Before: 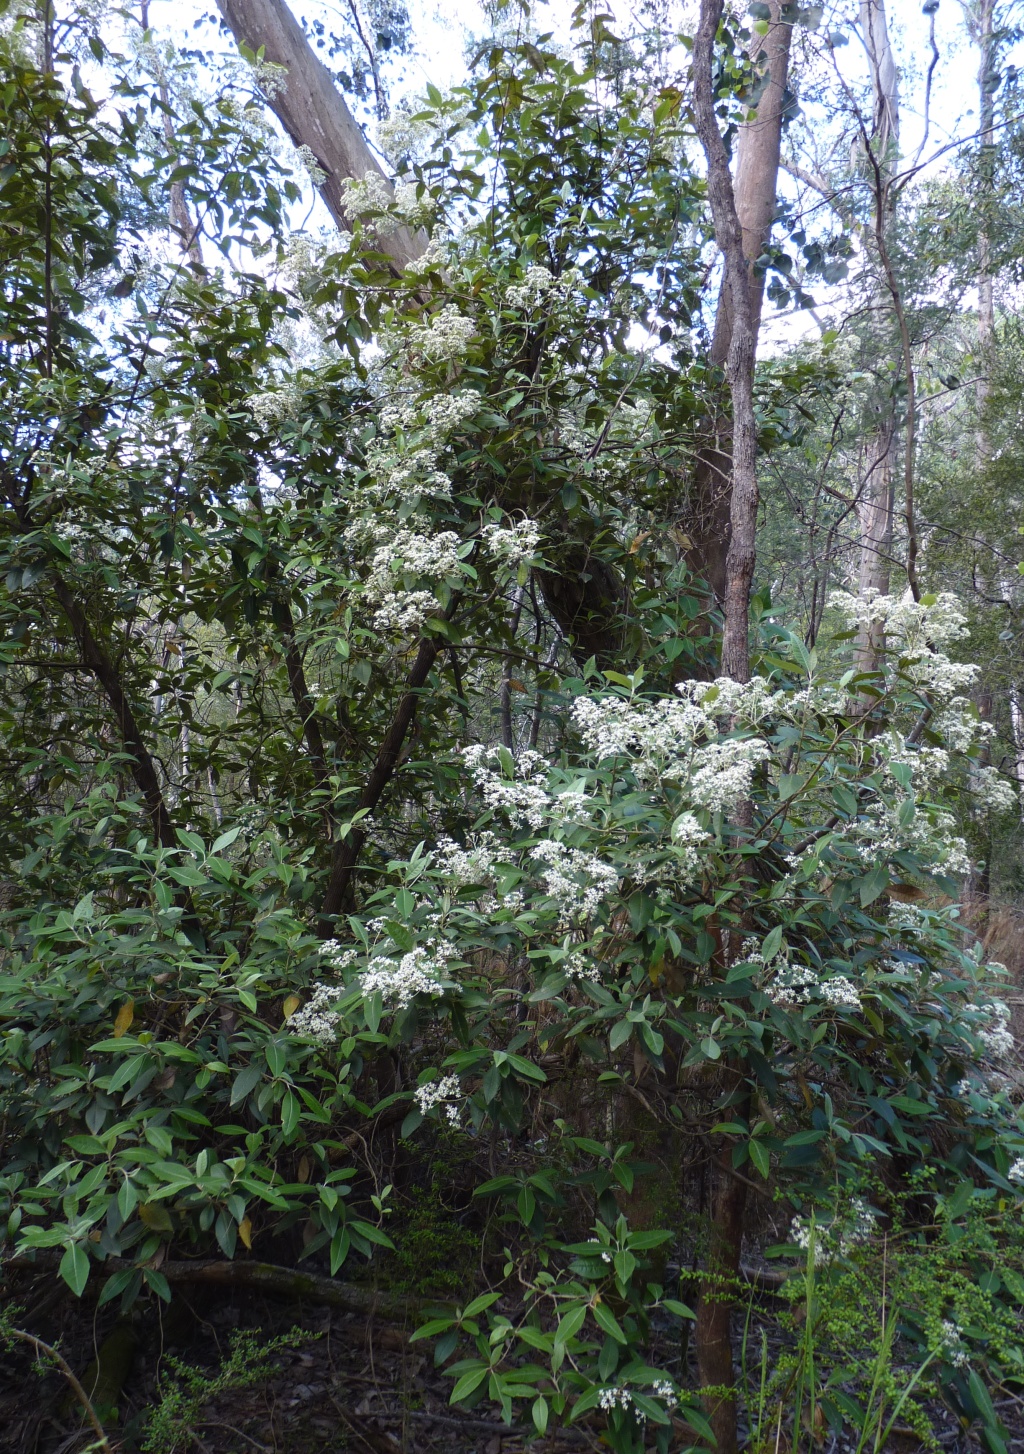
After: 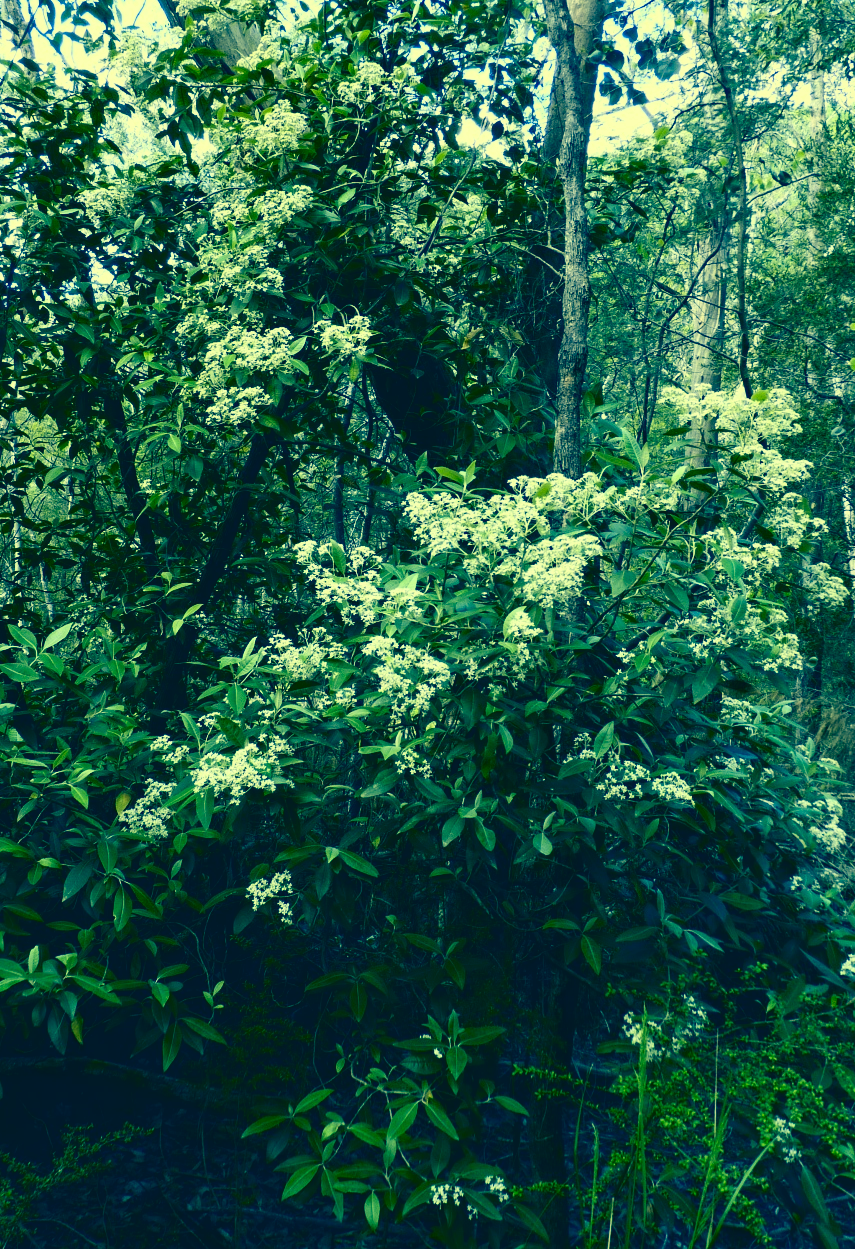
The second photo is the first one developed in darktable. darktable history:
exposure: black level correction 0.007, exposure 0.087 EV, compensate highlight preservation false
haze removal: adaptive false
crop: left 16.465%, top 14.051%
color correction: highlights a* -15.23, highlights b* 39.89, shadows a* -39.77, shadows b* -26.11
contrast brightness saturation: contrast 0.295
